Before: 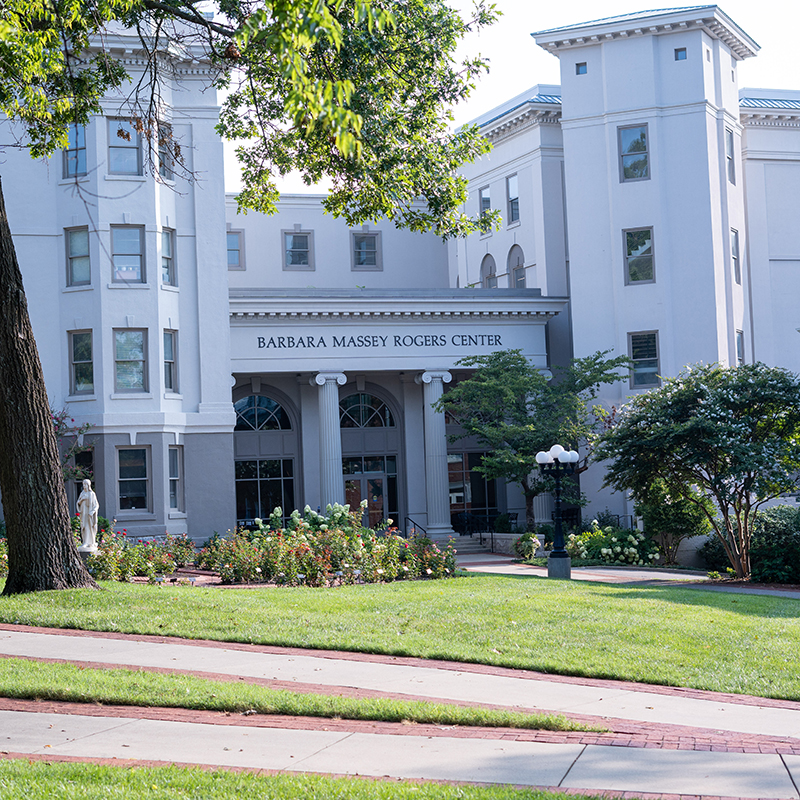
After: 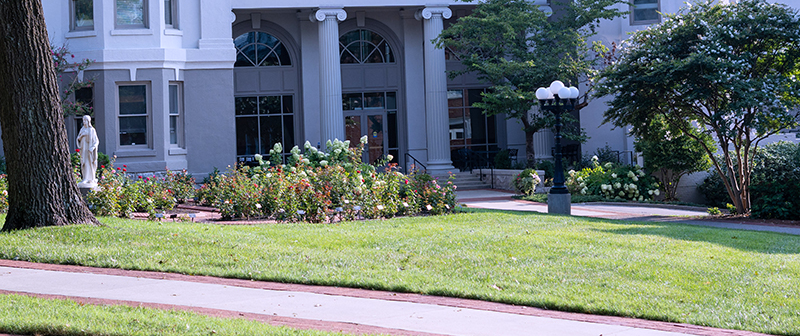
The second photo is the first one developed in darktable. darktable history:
crop: top 45.551%, bottom 12.262%
white balance: red 1.004, blue 1.096
